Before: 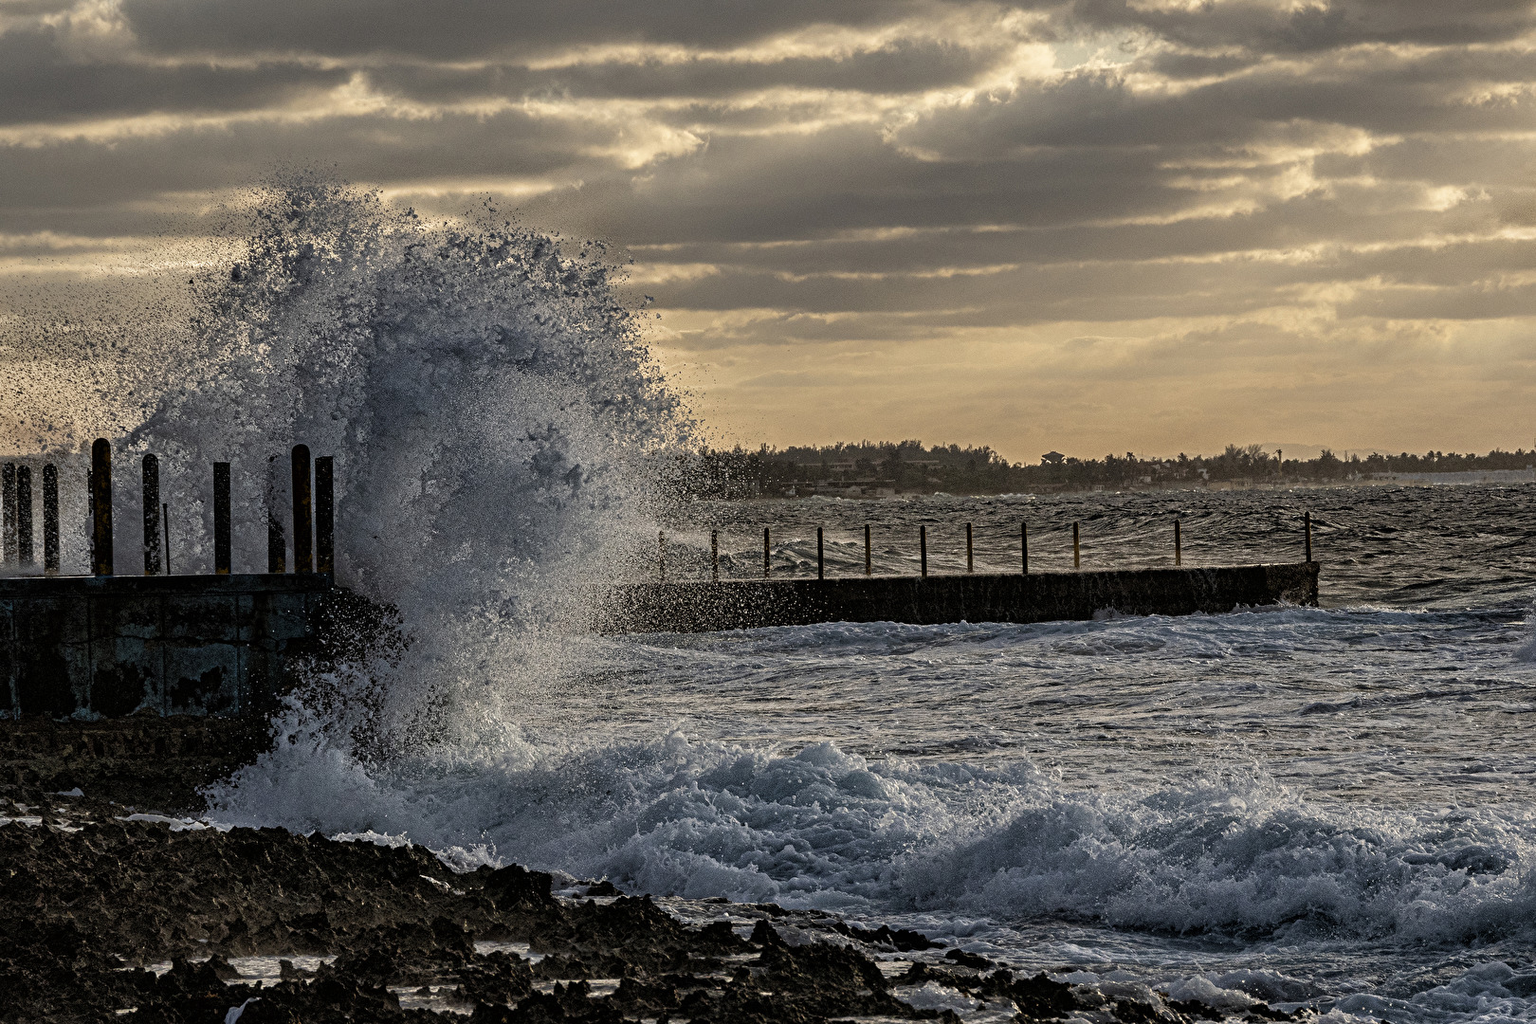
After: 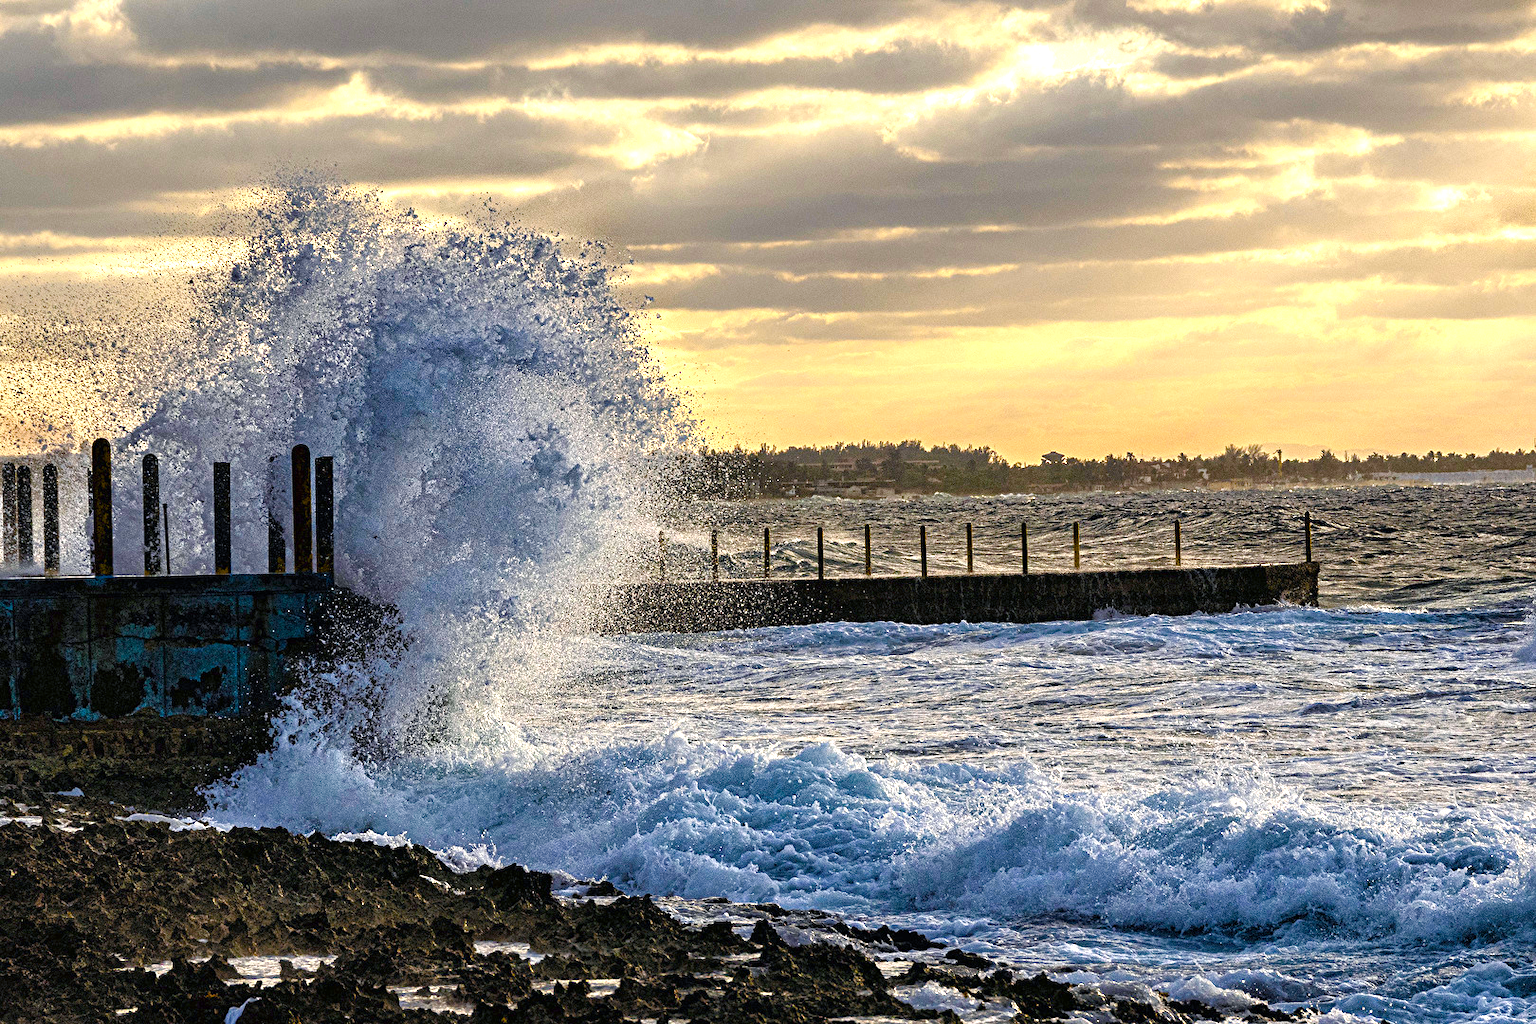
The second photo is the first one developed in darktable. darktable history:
exposure: black level correction 0, exposure 1.199 EV, compensate highlight preservation false
tone equalizer: on, module defaults
color balance rgb: power › chroma 1.018%, power › hue 256.44°, white fulcrum 0.083 EV, linear chroma grading › global chroma 39.611%, perceptual saturation grading › global saturation 56.277%, perceptual saturation grading › highlights -50.1%, perceptual saturation grading › mid-tones 39.751%, perceptual saturation grading › shadows 31.045%, global vibrance 9.556%
